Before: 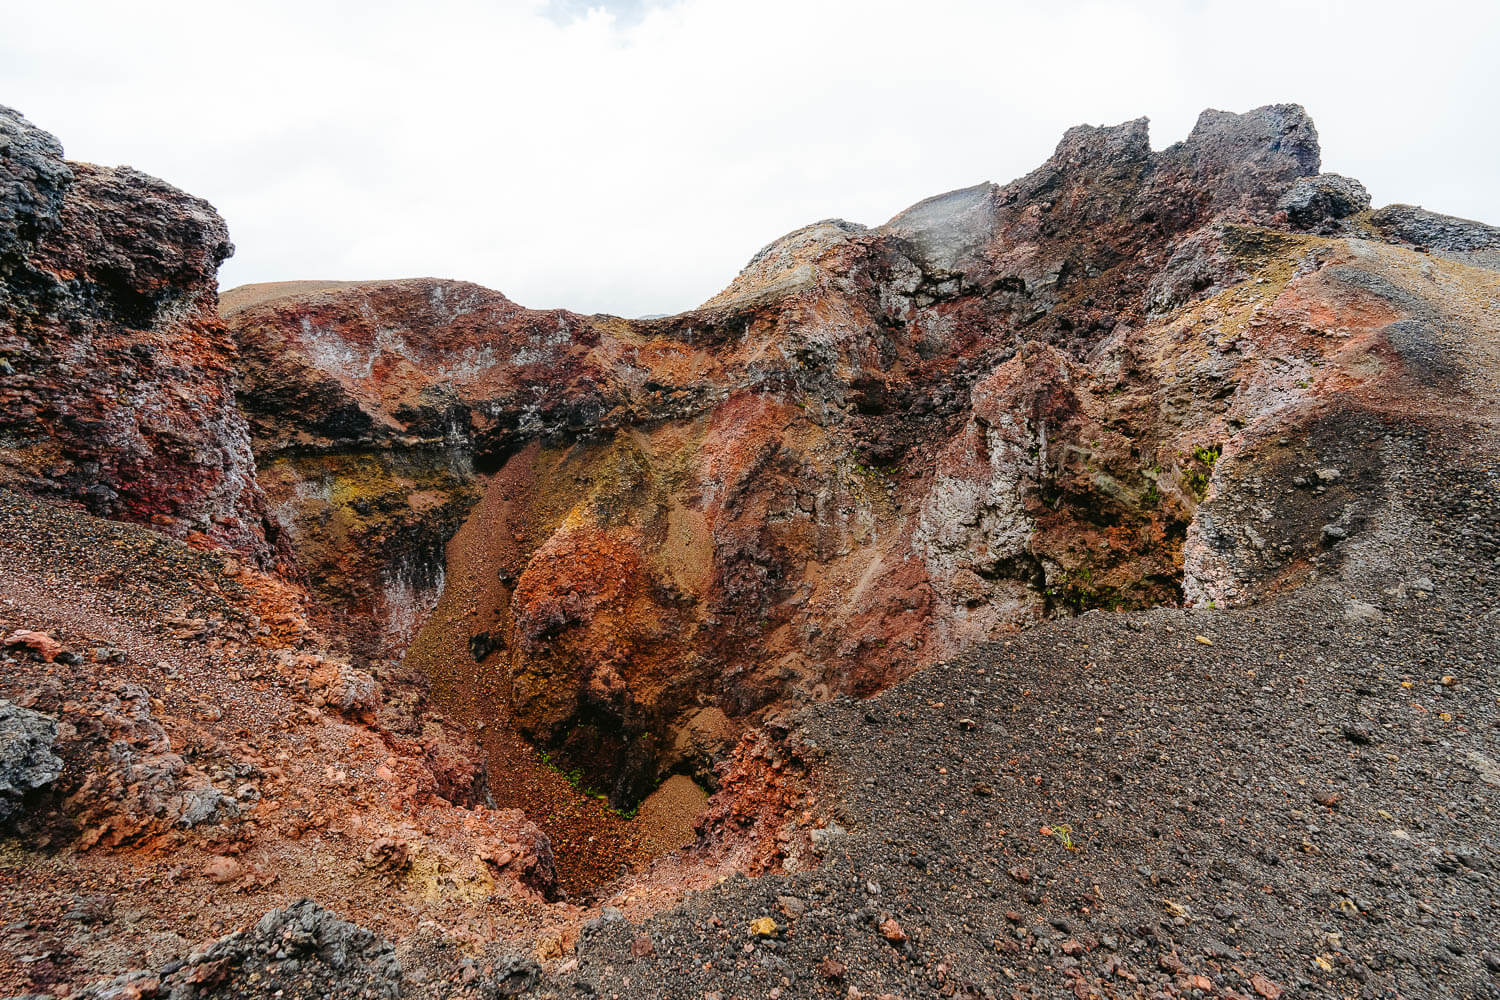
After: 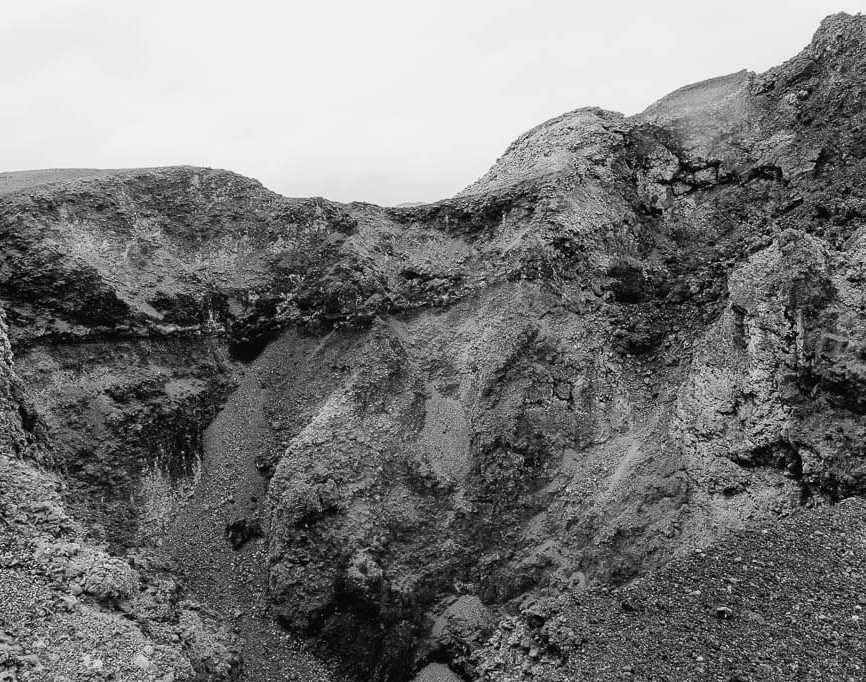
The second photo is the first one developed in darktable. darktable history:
crop: left 16.202%, top 11.208%, right 26.045%, bottom 20.557%
color calibration: output gray [0.714, 0.278, 0, 0], illuminant same as pipeline (D50), adaptation none (bypass)
exposure: exposure -0.153 EV, compensate highlight preservation false
